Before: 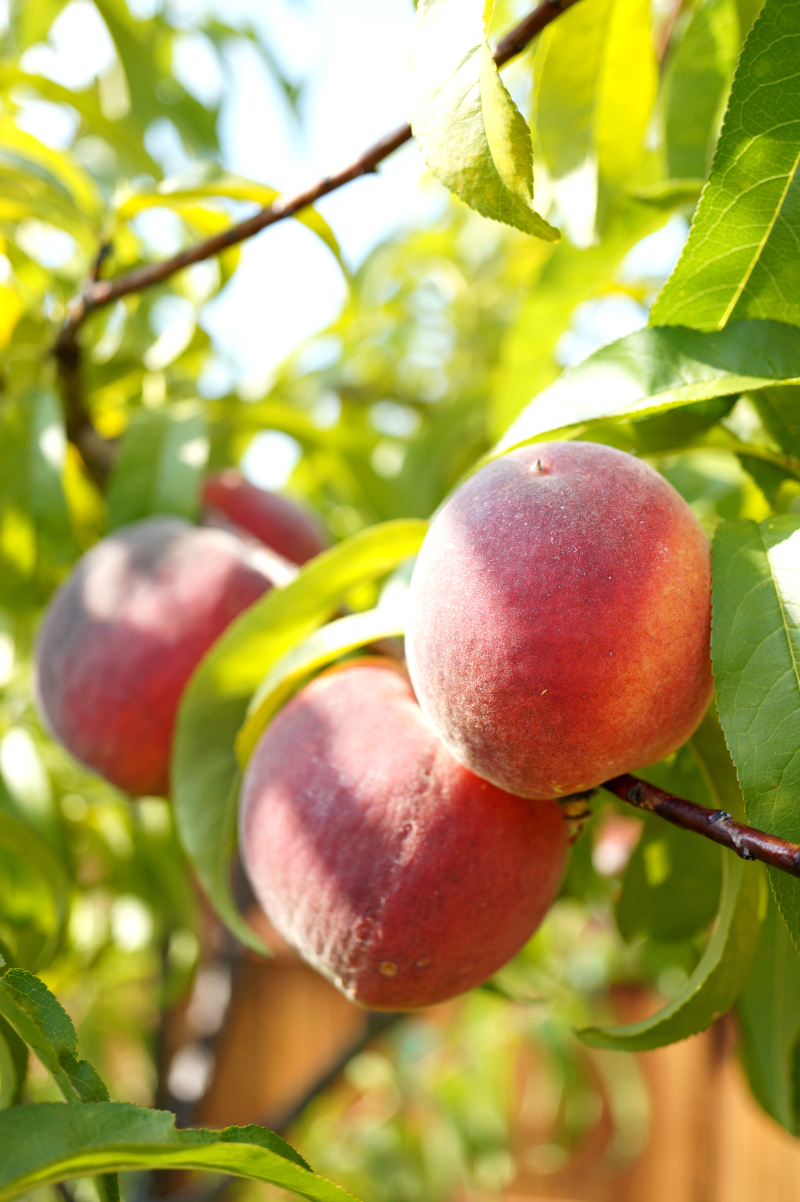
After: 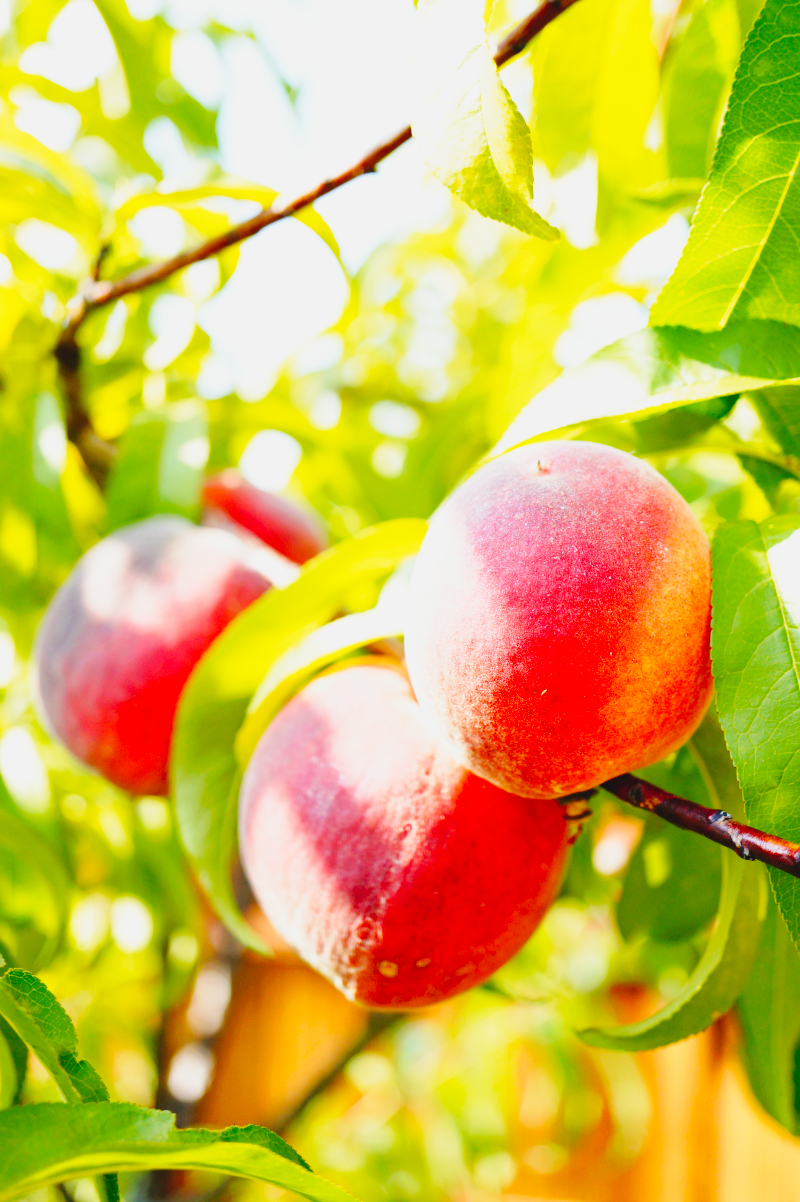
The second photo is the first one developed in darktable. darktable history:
tone curve: curves: ch0 [(0, 0) (0.003, 0.033) (0.011, 0.033) (0.025, 0.036) (0.044, 0.039) (0.069, 0.04) (0.1, 0.043) (0.136, 0.052) (0.177, 0.085) (0.224, 0.14) (0.277, 0.225) (0.335, 0.333) (0.399, 0.419) (0.468, 0.51) (0.543, 0.603) (0.623, 0.713) (0.709, 0.808) (0.801, 0.901) (0.898, 0.98) (1, 1)], preserve colors none
contrast brightness saturation: contrast -0.28
base curve: curves: ch0 [(0, 0) (0.036, 0.037) (0.121, 0.228) (0.46, 0.76) (0.859, 0.983) (1, 1)], preserve colors none
